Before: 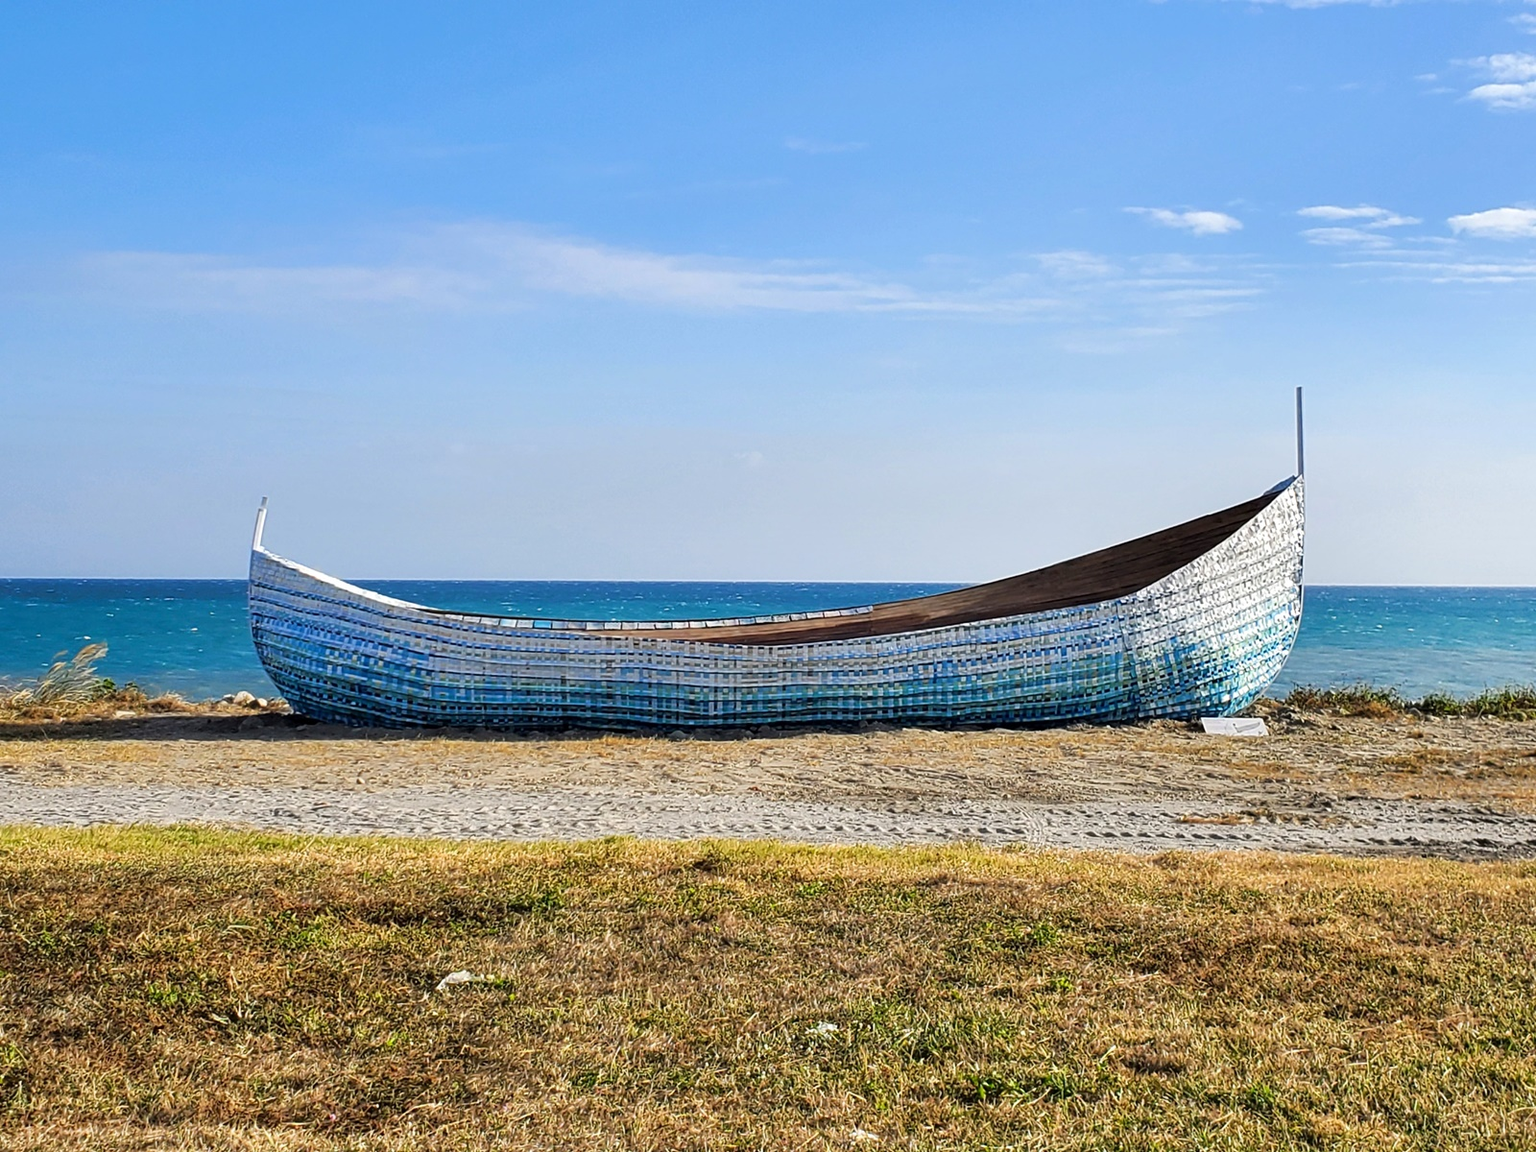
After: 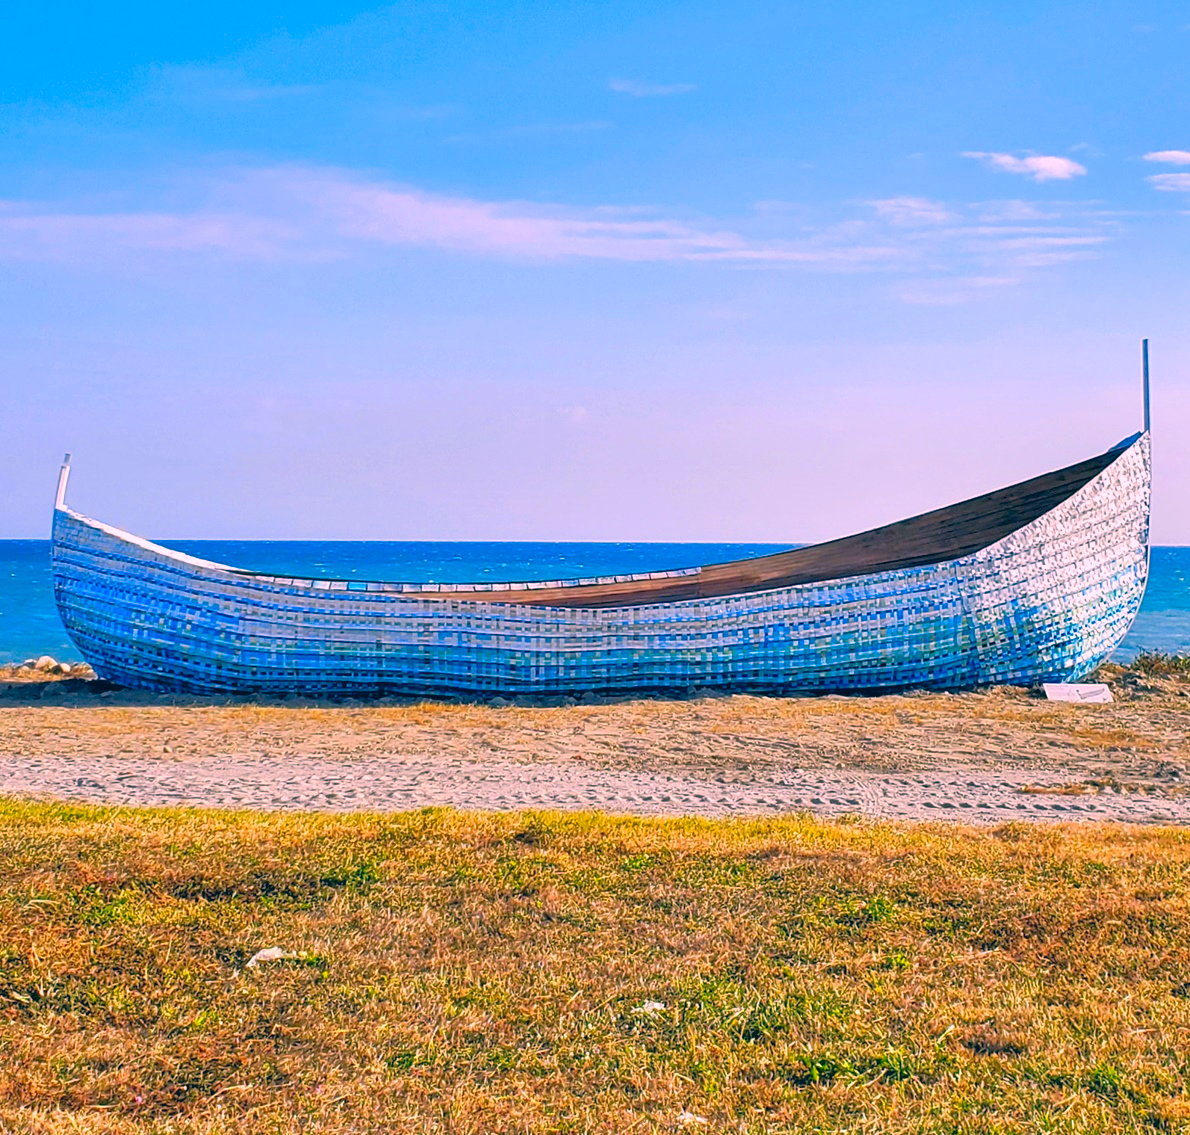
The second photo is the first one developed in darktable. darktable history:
crop and rotate: left 13.066%, top 5.349%, right 12.536%
tone equalizer: -7 EV 0.161 EV, -6 EV 0.631 EV, -5 EV 1.13 EV, -4 EV 1.3 EV, -3 EV 1.15 EV, -2 EV 0.6 EV, -1 EV 0.151 EV
color correction: highlights a* 16.54, highlights b* 0.191, shadows a* -14.93, shadows b* -14.33, saturation 1.53
